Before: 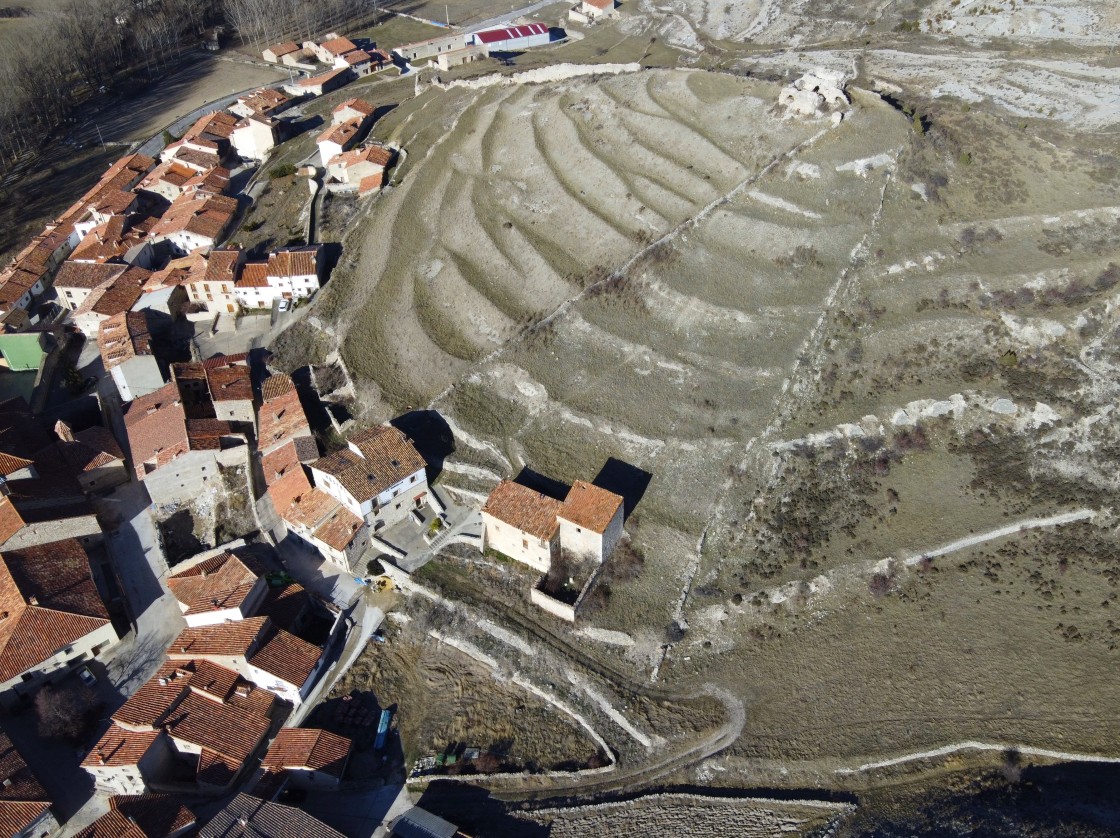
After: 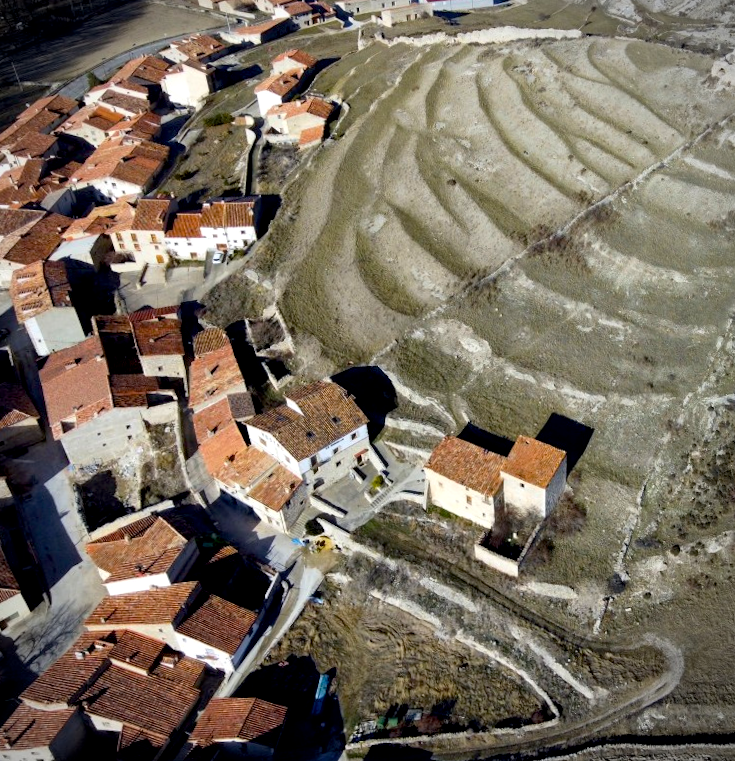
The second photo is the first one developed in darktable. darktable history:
local contrast: mode bilateral grid, contrast 25, coarseness 50, detail 123%, midtone range 0.2
crop and rotate: left 8.786%, right 24.548%
vignetting: fall-off start 91.19%
exposure: black level correction 0.009, compensate highlight preservation false
rotate and perspective: rotation -0.013°, lens shift (vertical) -0.027, lens shift (horizontal) 0.178, crop left 0.016, crop right 0.989, crop top 0.082, crop bottom 0.918
color balance rgb: perceptual saturation grading › global saturation 20%, global vibrance 20%
